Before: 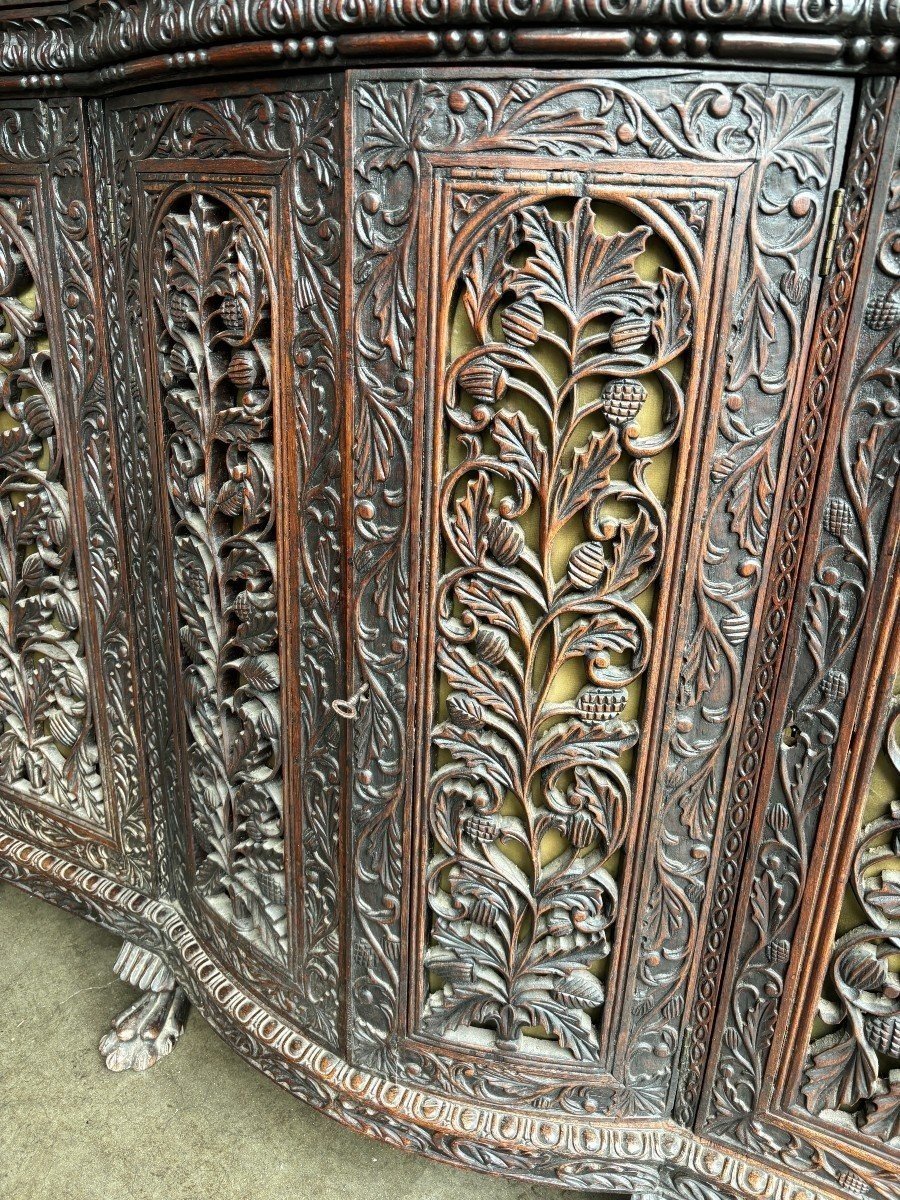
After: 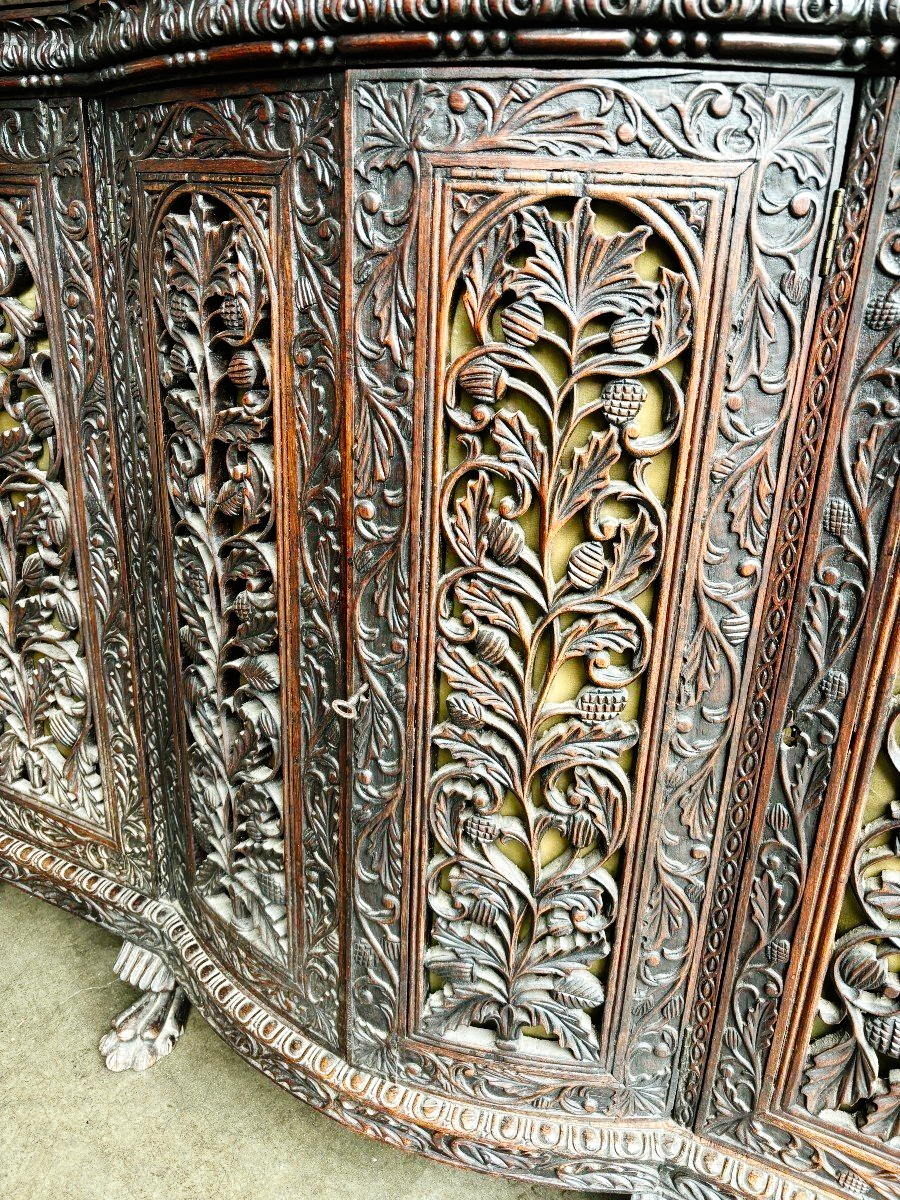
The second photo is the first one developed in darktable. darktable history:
tone curve: curves: ch0 [(0, 0) (0.003, 0.006) (0.011, 0.007) (0.025, 0.009) (0.044, 0.012) (0.069, 0.021) (0.1, 0.036) (0.136, 0.056) (0.177, 0.105) (0.224, 0.165) (0.277, 0.251) (0.335, 0.344) (0.399, 0.439) (0.468, 0.532) (0.543, 0.628) (0.623, 0.718) (0.709, 0.797) (0.801, 0.874) (0.898, 0.943) (1, 1)], preserve colors none
exposure: exposure 0.125 EV, compensate exposure bias true, compensate highlight preservation false
